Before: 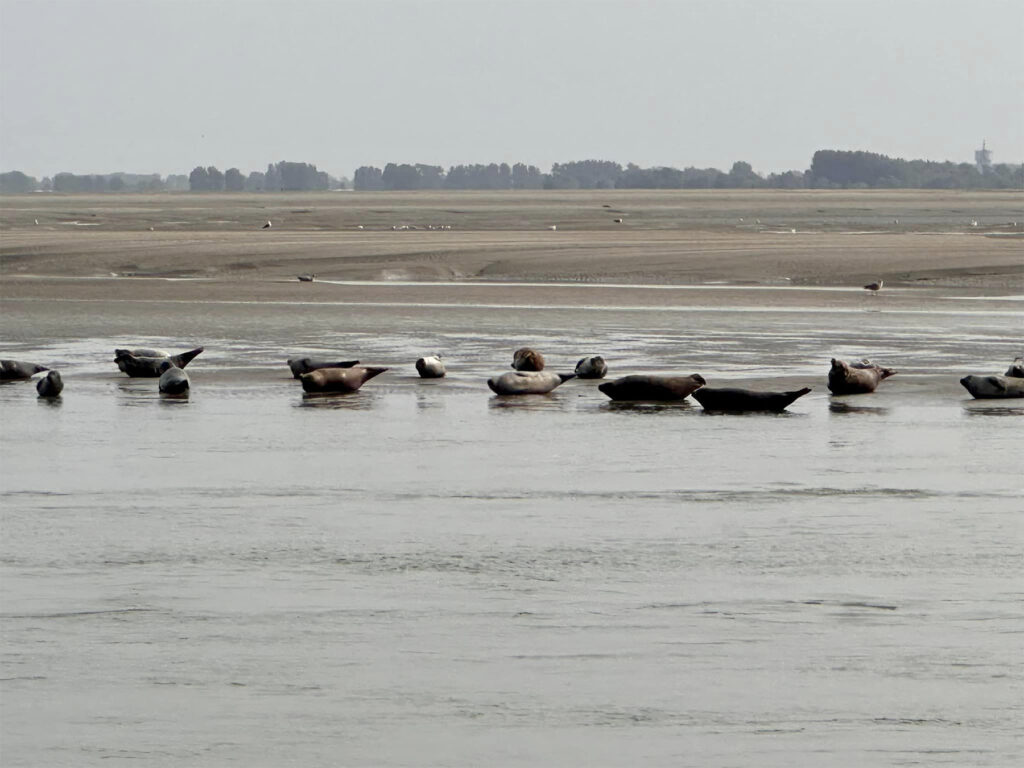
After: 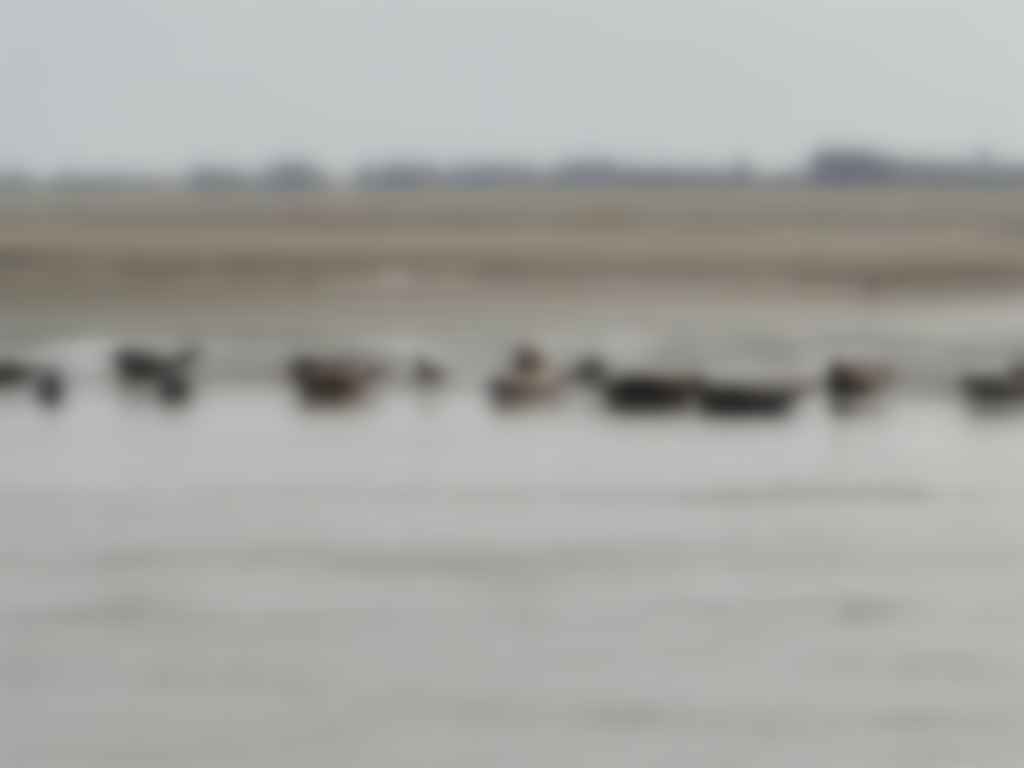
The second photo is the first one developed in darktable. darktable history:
sharpen: radius 1.685, amount 1.294
shadows and highlights: shadows 20.55, highlights -20.99, soften with gaussian
lowpass: on, module defaults
